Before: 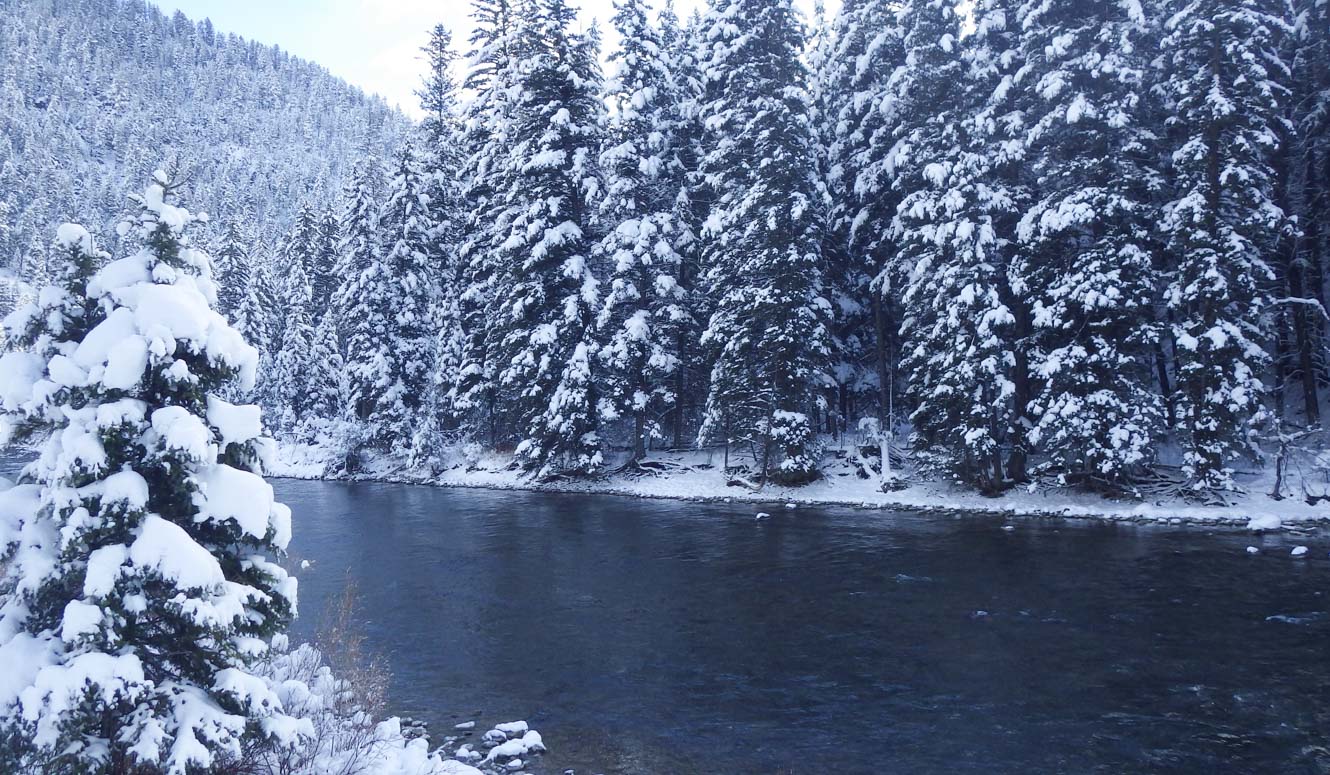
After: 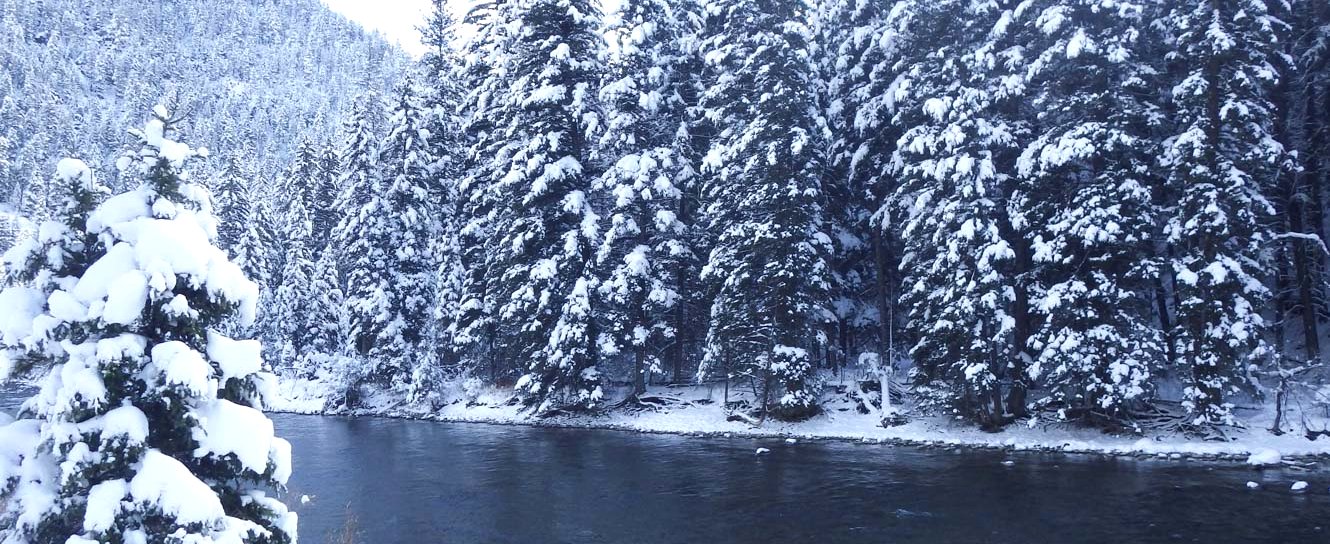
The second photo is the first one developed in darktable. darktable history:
color balance rgb: perceptual saturation grading › global saturation 0.998%, perceptual brilliance grading › highlights 8.506%, perceptual brilliance grading › mid-tones 3.723%, perceptual brilliance grading › shadows 1.596%
crop and rotate: top 8.453%, bottom 21.272%
